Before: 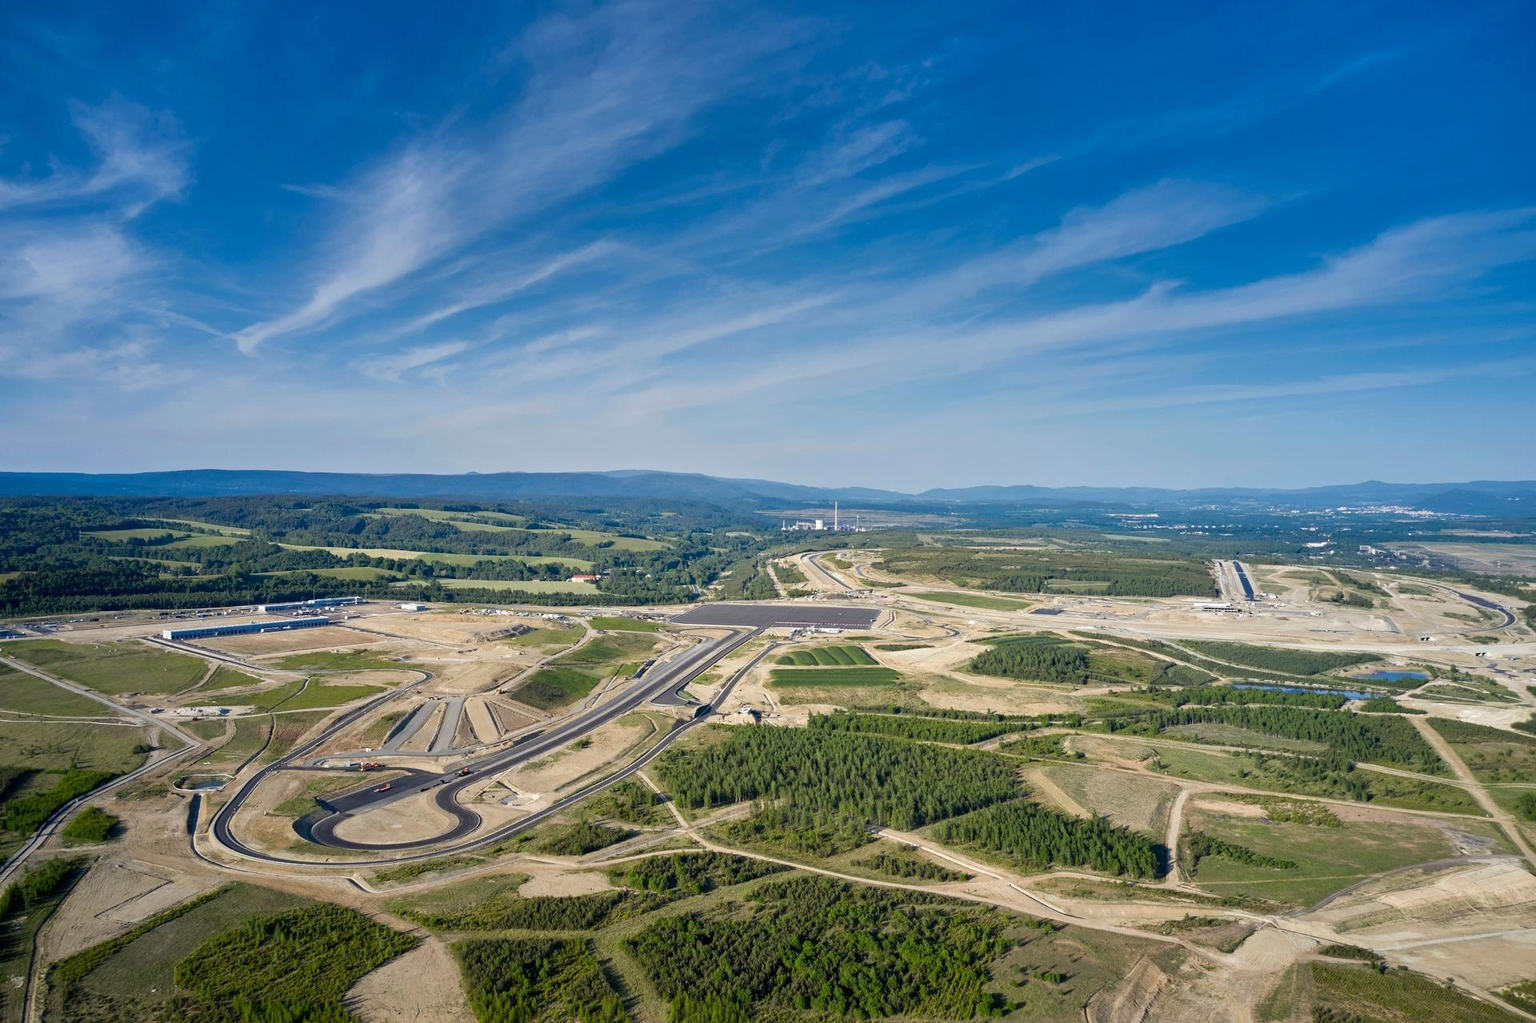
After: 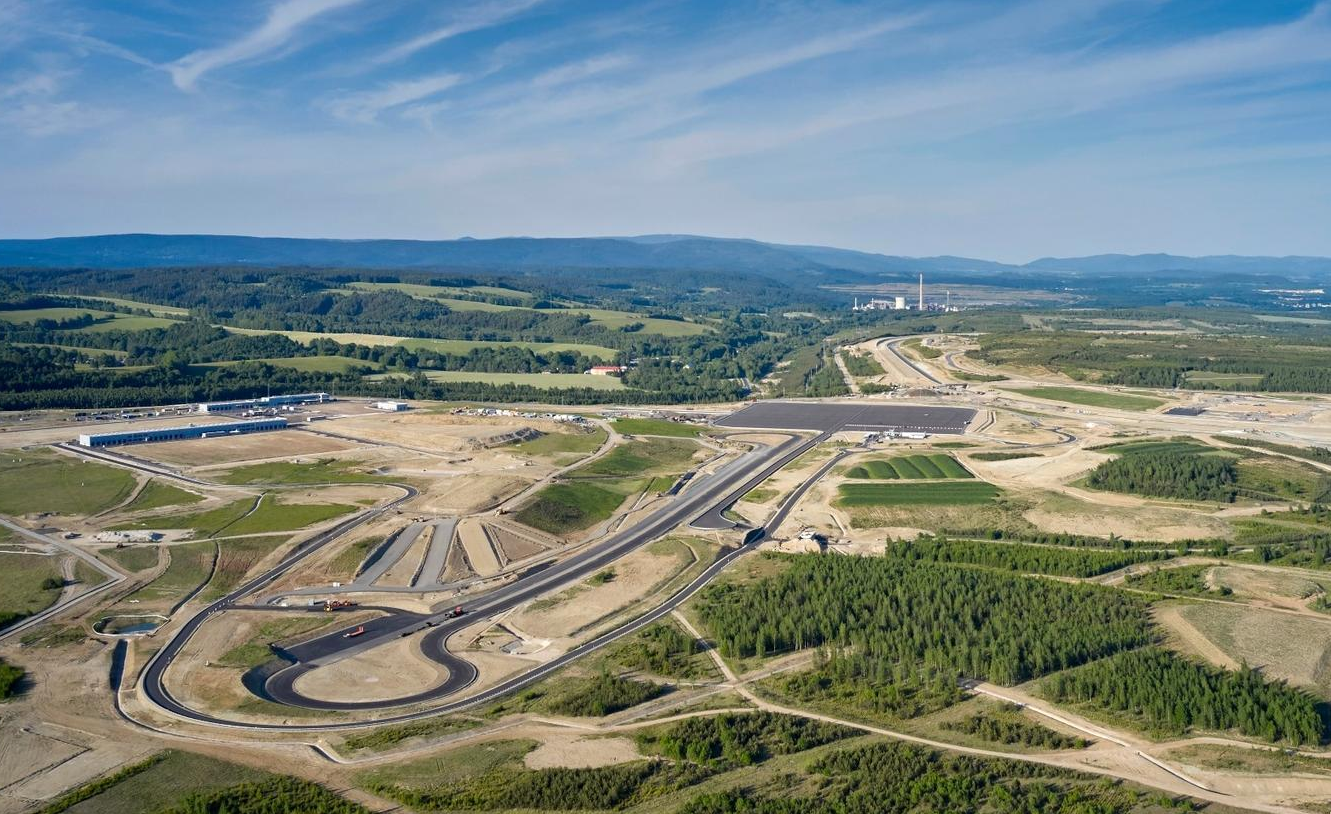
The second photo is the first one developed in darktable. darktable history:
crop: left 6.488%, top 27.668%, right 24.183%, bottom 8.656%
tone equalizer: on, module defaults
